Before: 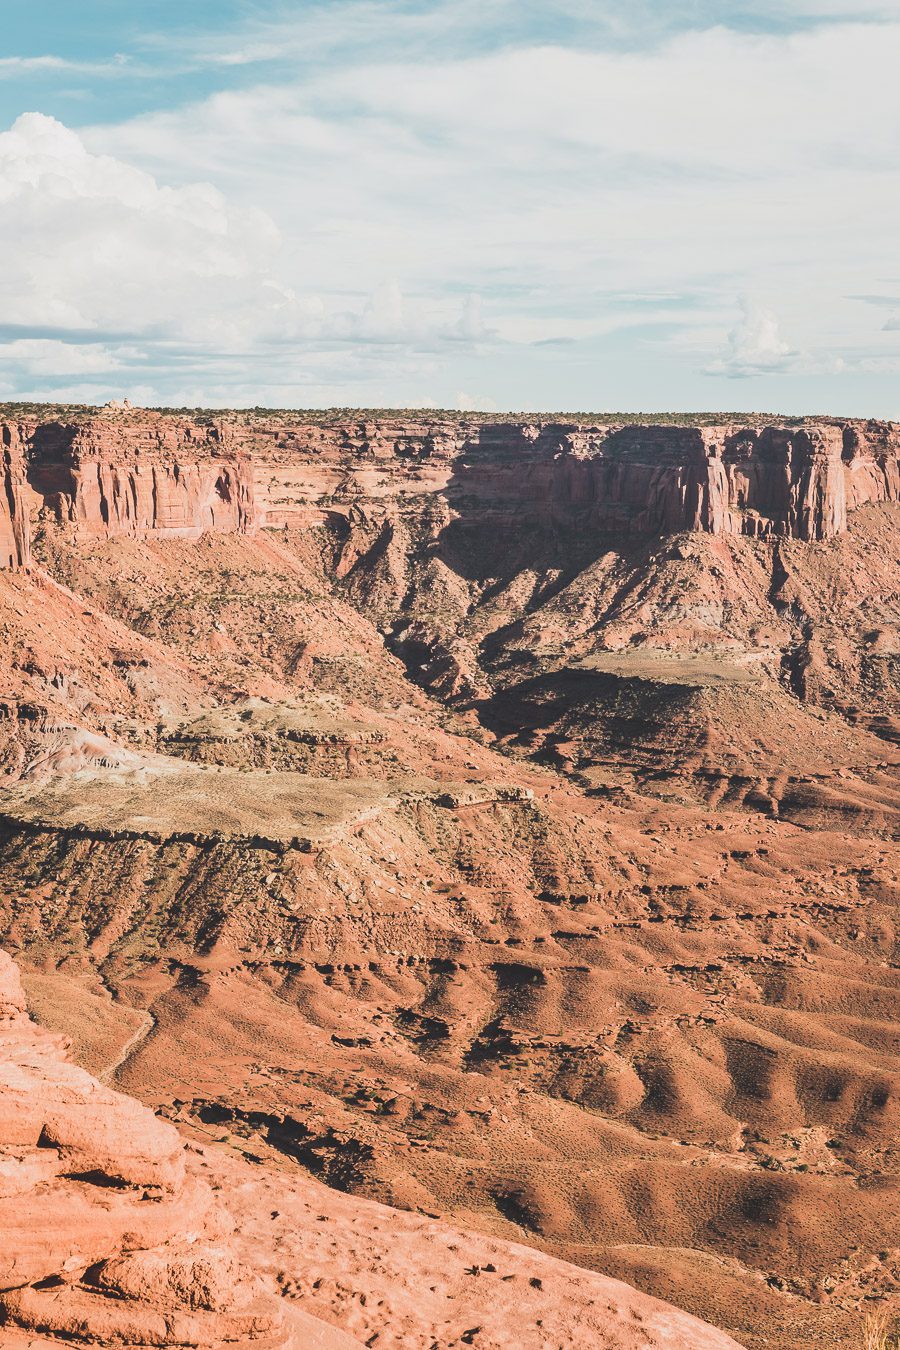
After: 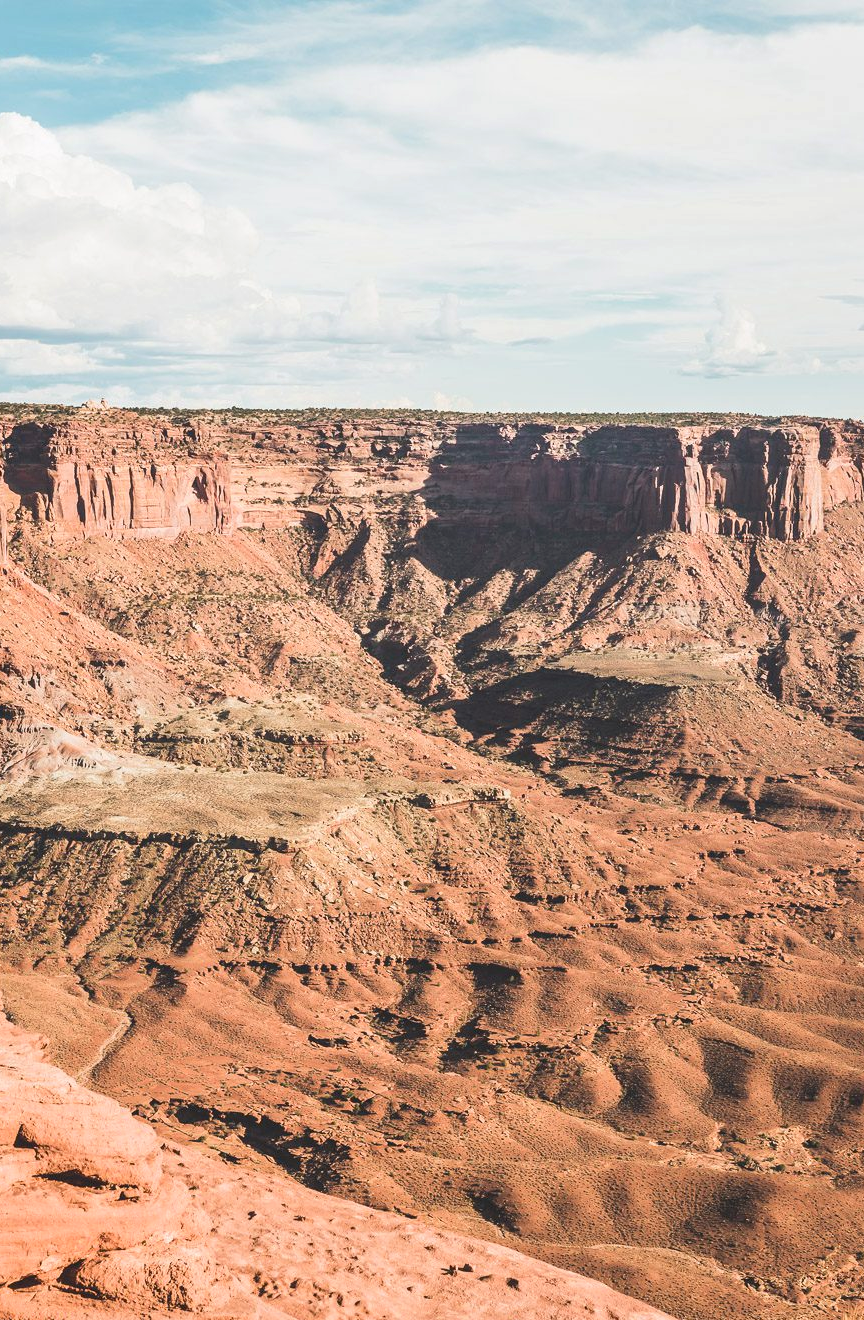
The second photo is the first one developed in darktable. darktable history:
exposure: black level correction 0.001, exposure 0.194 EV, compensate highlight preservation false
crop and rotate: left 2.624%, right 1.323%, bottom 2.198%
